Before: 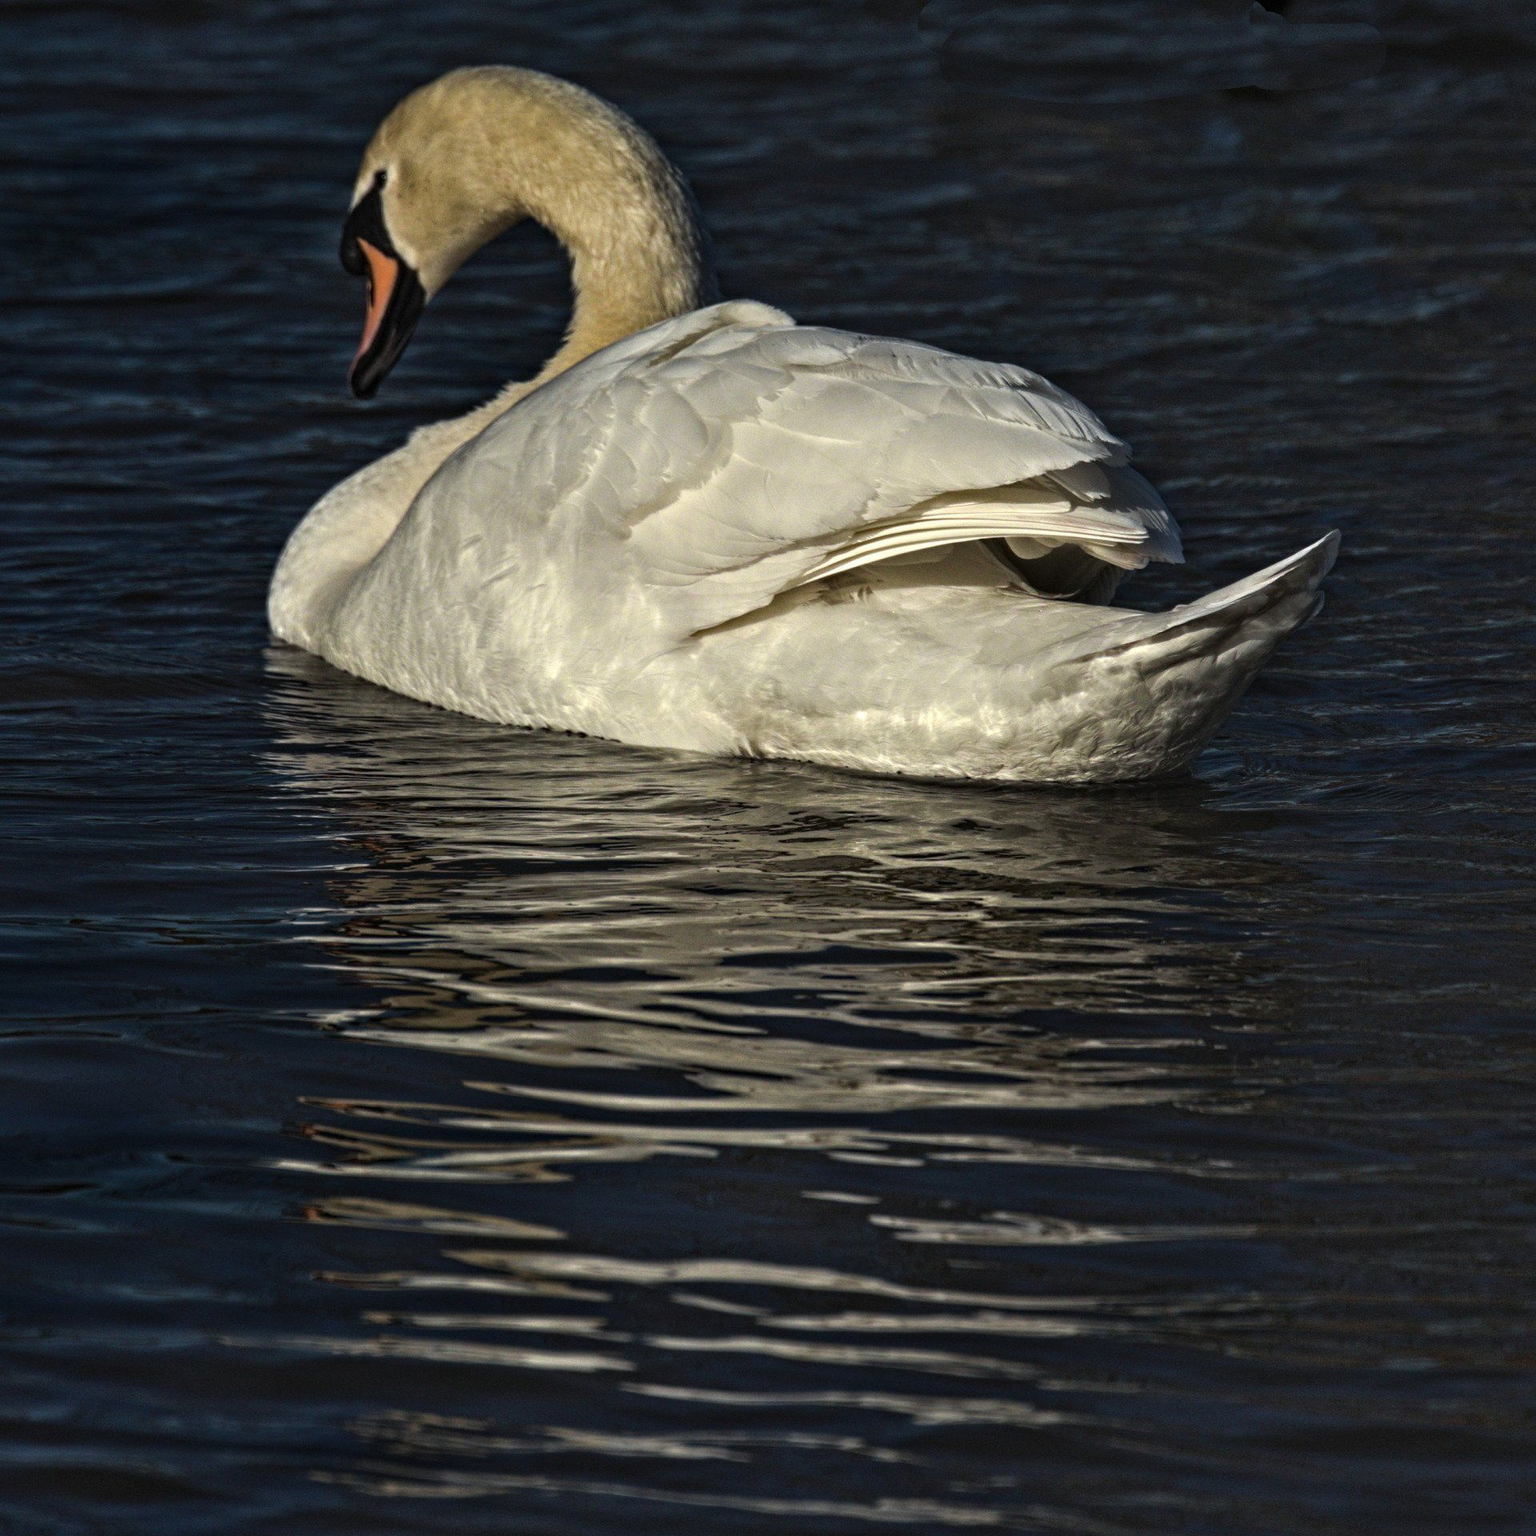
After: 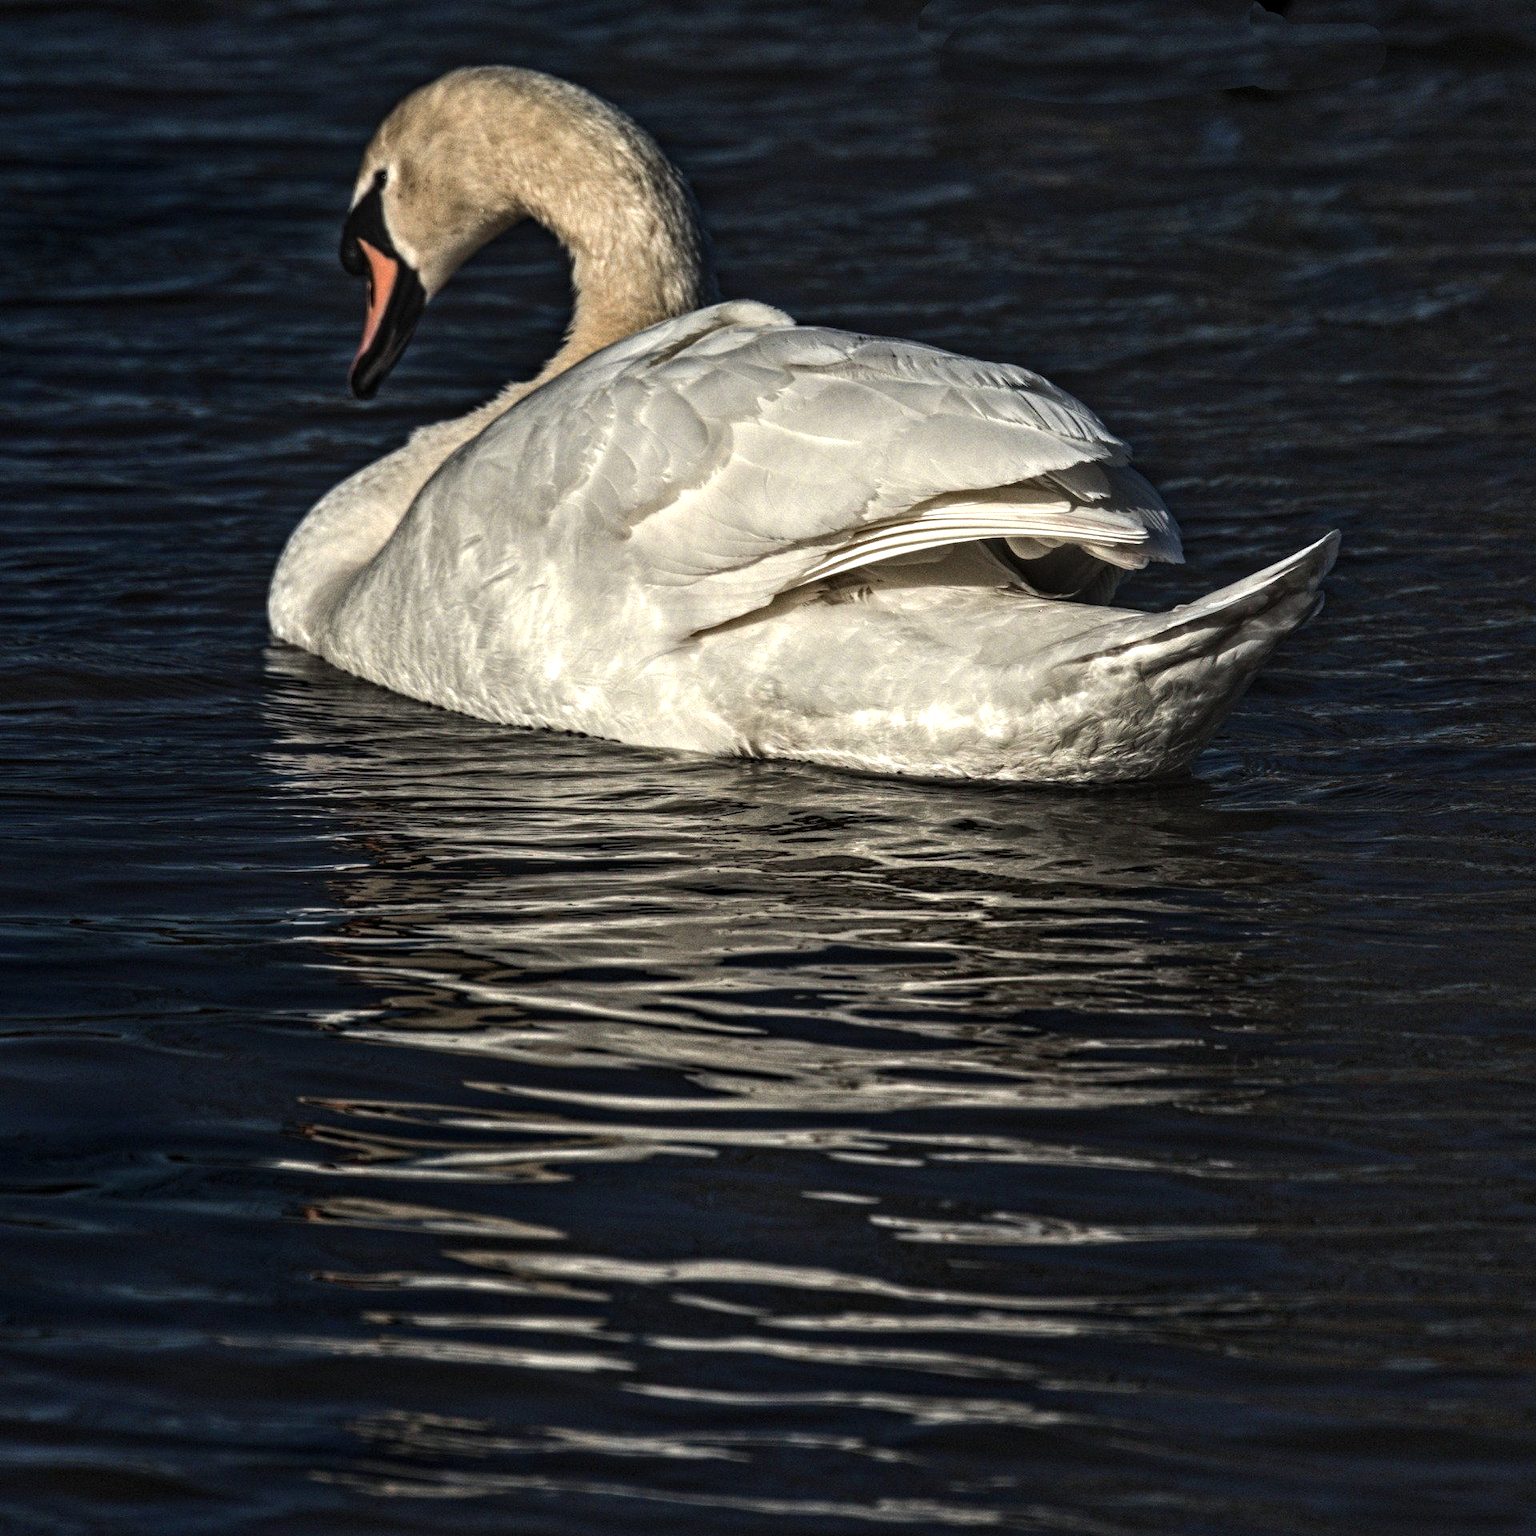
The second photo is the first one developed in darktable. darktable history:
local contrast: on, module defaults
color zones: curves: ch0 [(0, 0.473) (0.001, 0.473) (0.226, 0.548) (0.4, 0.589) (0.525, 0.54) (0.728, 0.403) (0.999, 0.473) (1, 0.473)]; ch1 [(0, 0.619) (0.001, 0.619) (0.234, 0.388) (0.4, 0.372) (0.528, 0.422) (0.732, 0.53) (0.999, 0.619) (1, 0.619)]; ch2 [(0, 0.547) (0.001, 0.547) (0.226, 0.45) (0.4, 0.525) (0.525, 0.585) (0.8, 0.511) (0.999, 0.547) (1, 0.547)]
tone equalizer: -8 EV -0.417 EV, -7 EV -0.389 EV, -6 EV -0.333 EV, -5 EV -0.222 EV, -3 EV 0.222 EV, -2 EV 0.333 EV, -1 EV 0.389 EV, +0 EV 0.417 EV, edges refinement/feathering 500, mask exposure compensation -1.57 EV, preserve details no
